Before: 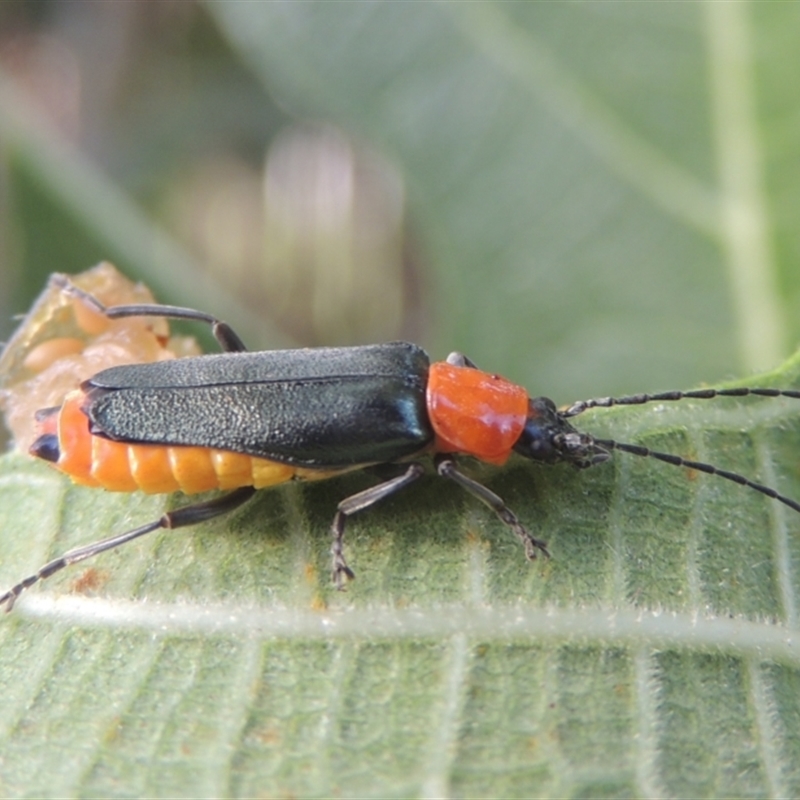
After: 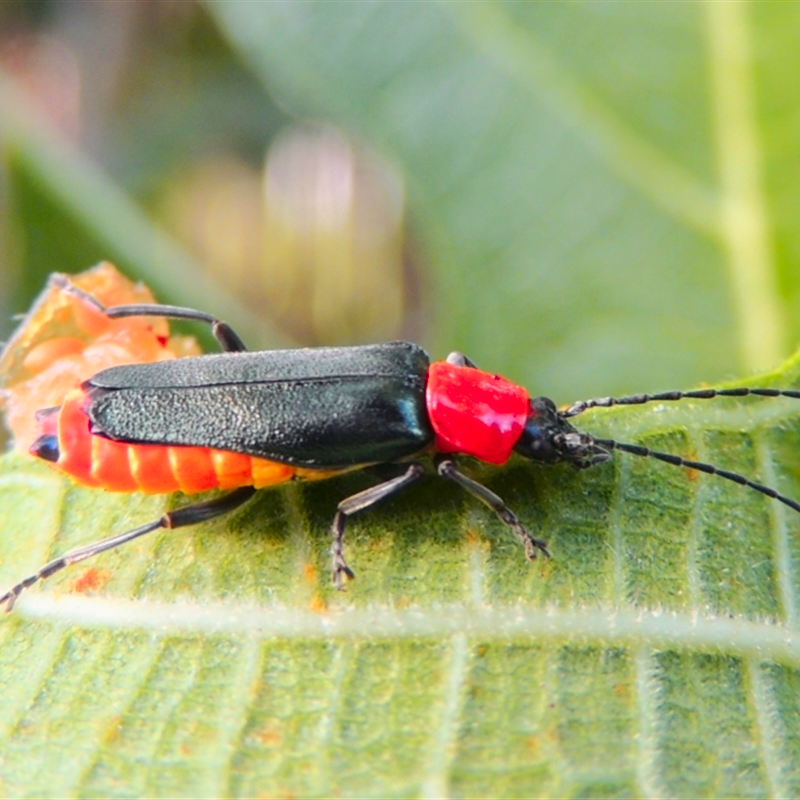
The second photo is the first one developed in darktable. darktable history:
exposure: exposure 0.021 EV, compensate highlight preservation false
contrast brightness saturation: brightness -0.015, saturation 0.351
color correction: highlights a* 0.934, highlights b* 2.76, saturation 1.07
tone curve: curves: ch0 [(0, 0) (0.035, 0.011) (0.133, 0.076) (0.285, 0.265) (0.491, 0.541) (0.617, 0.693) (0.704, 0.77) (0.794, 0.865) (0.895, 0.938) (1, 0.976)]; ch1 [(0, 0) (0.318, 0.278) (0.444, 0.427) (0.502, 0.497) (0.543, 0.547) (0.601, 0.641) (0.746, 0.764) (1, 1)]; ch2 [(0, 0) (0.316, 0.292) (0.381, 0.37) (0.423, 0.448) (0.476, 0.482) (0.502, 0.5) (0.543, 0.547) (0.587, 0.613) (0.642, 0.672) (0.704, 0.727) (0.865, 0.827) (1, 0.951)], color space Lab, independent channels, preserve colors none
color zones: curves: ch1 [(0.239, 0.552) (0.75, 0.5)]; ch2 [(0.25, 0.462) (0.749, 0.457)]
